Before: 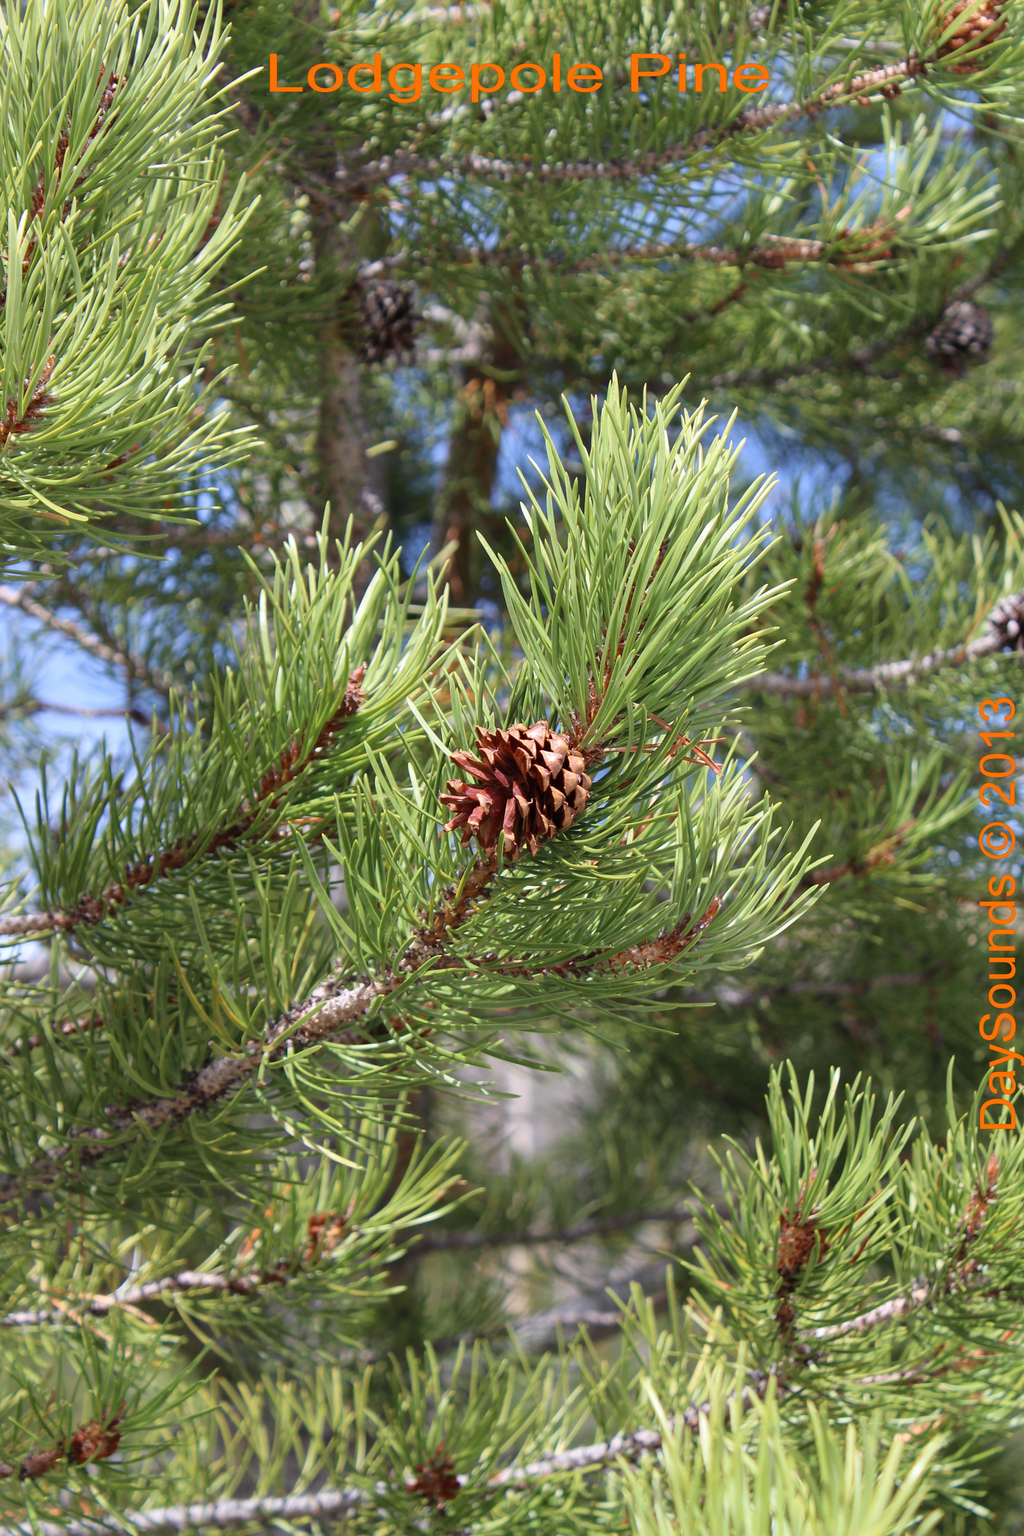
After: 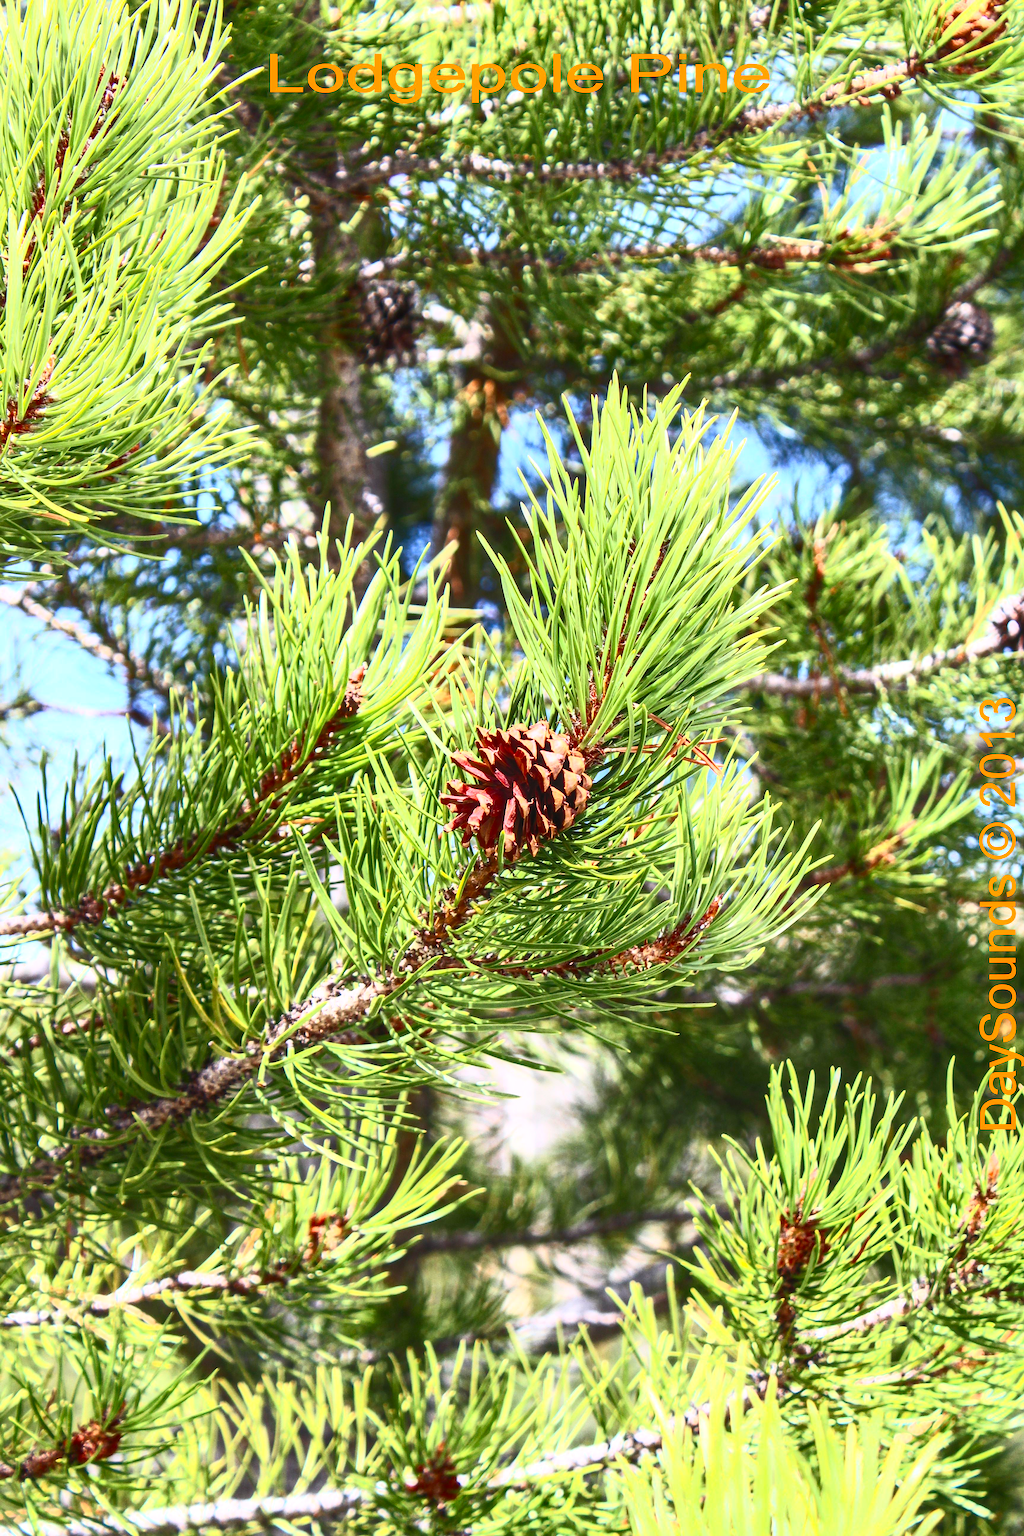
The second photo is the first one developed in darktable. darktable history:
sharpen: amount 0.208
local contrast: on, module defaults
contrast brightness saturation: contrast 0.845, brightness 0.59, saturation 0.584
shadows and highlights: shadows 4.12, highlights -19.22, soften with gaussian
